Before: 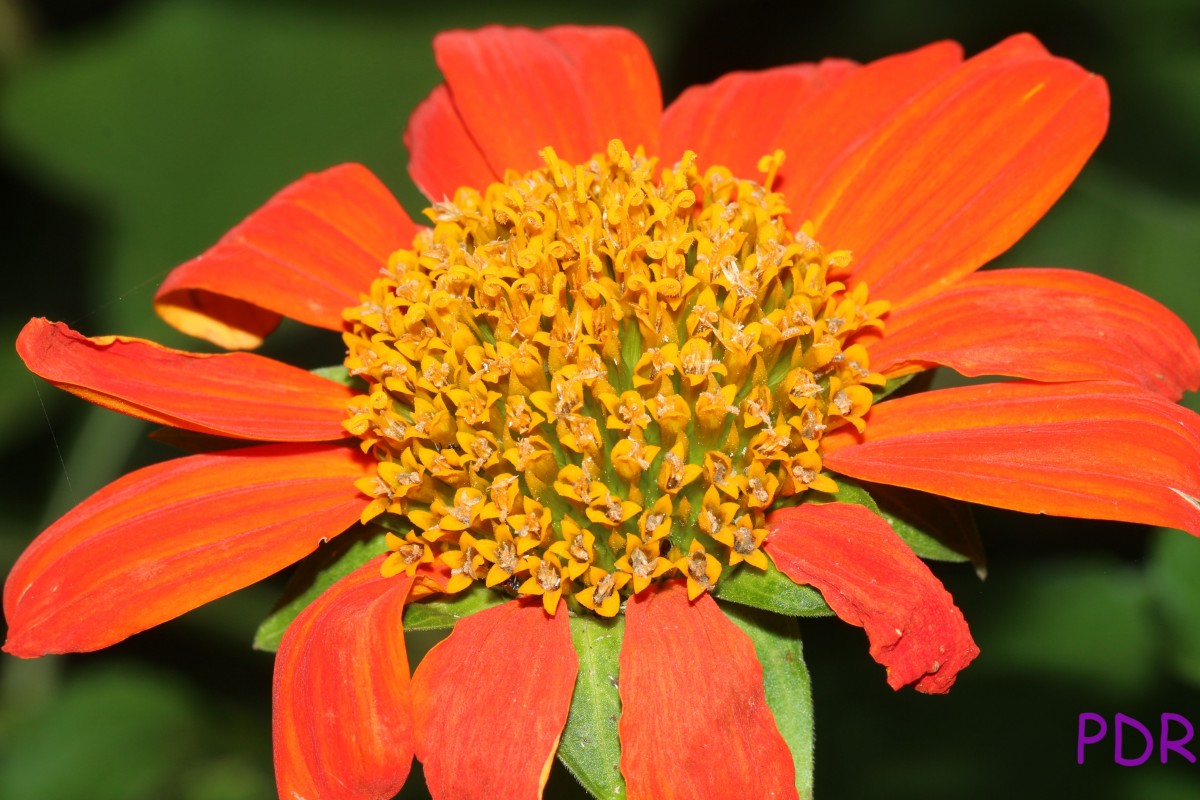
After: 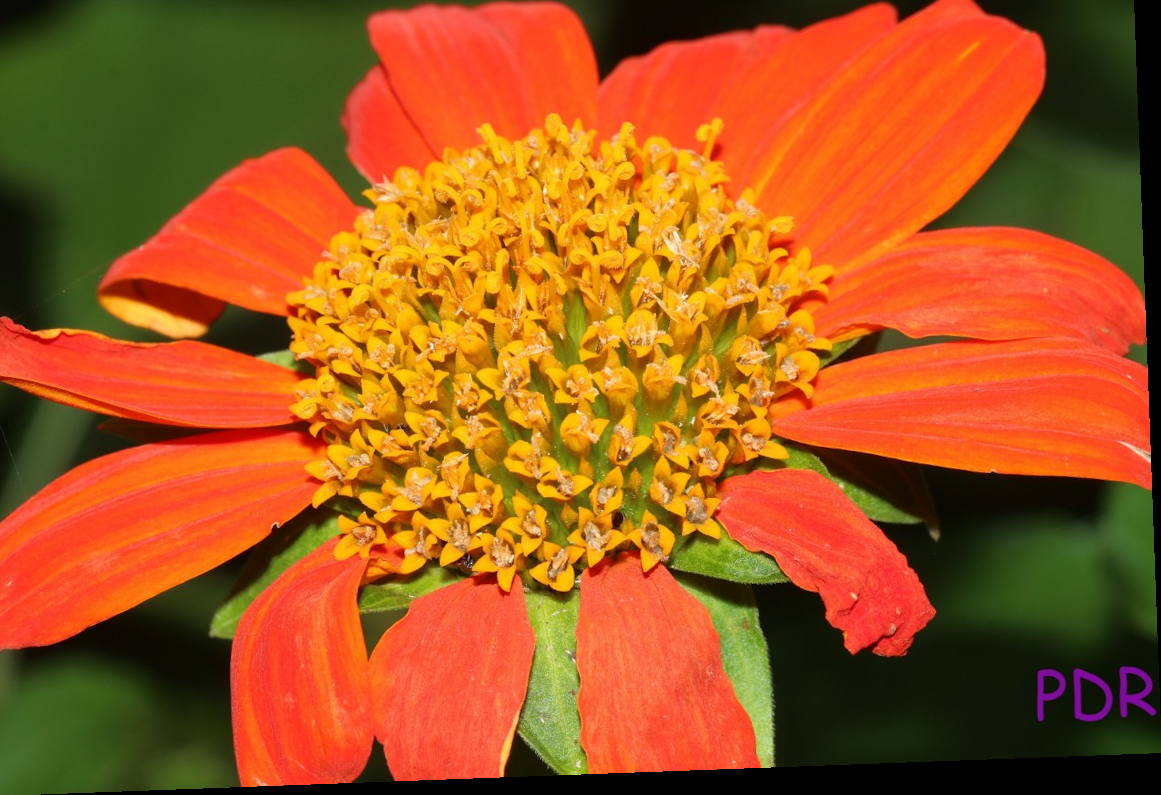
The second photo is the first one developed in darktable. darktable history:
crop and rotate: angle 2.12°, left 5.497%, top 5.675%
